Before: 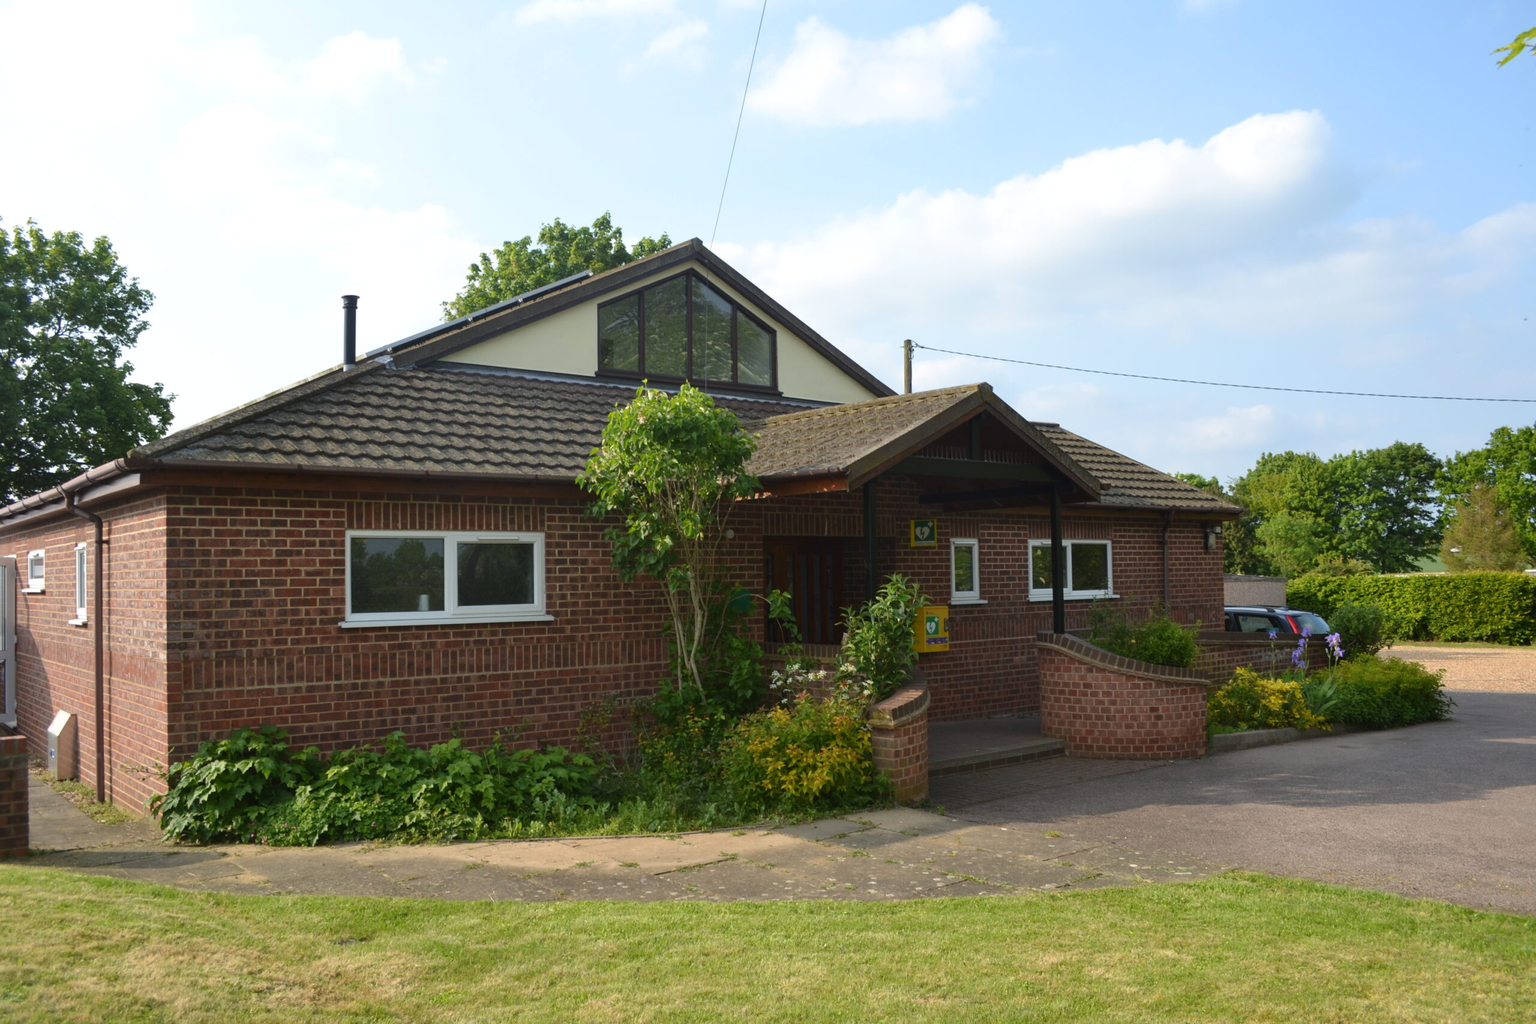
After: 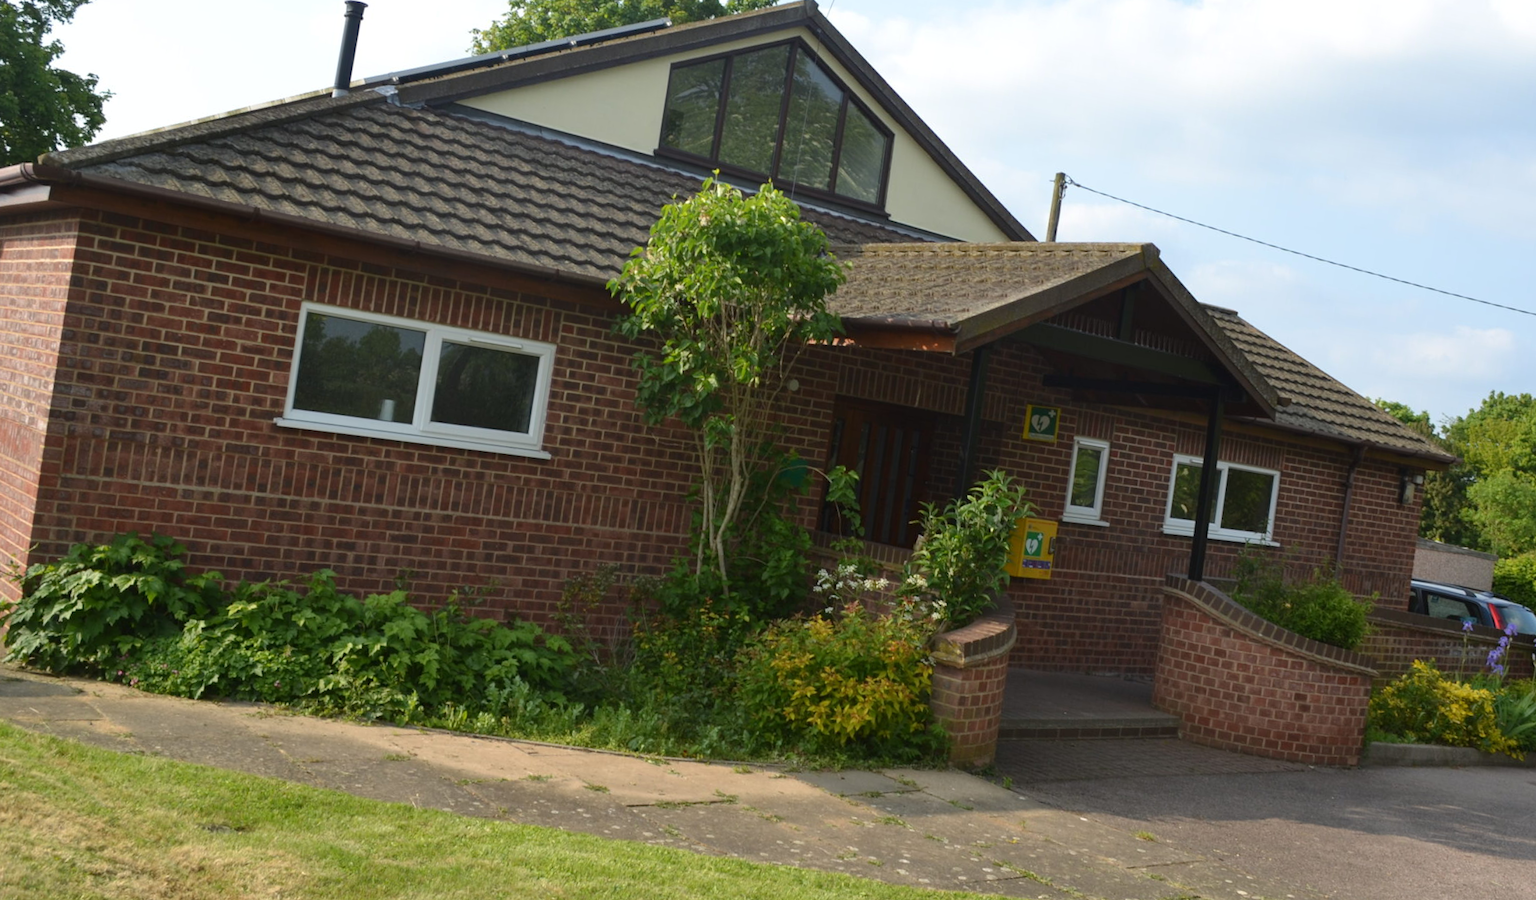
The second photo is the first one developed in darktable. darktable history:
rotate and perspective: rotation 9.12°, automatic cropping off
crop: left 11.123%, top 27.61%, right 18.3%, bottom 17.034%
